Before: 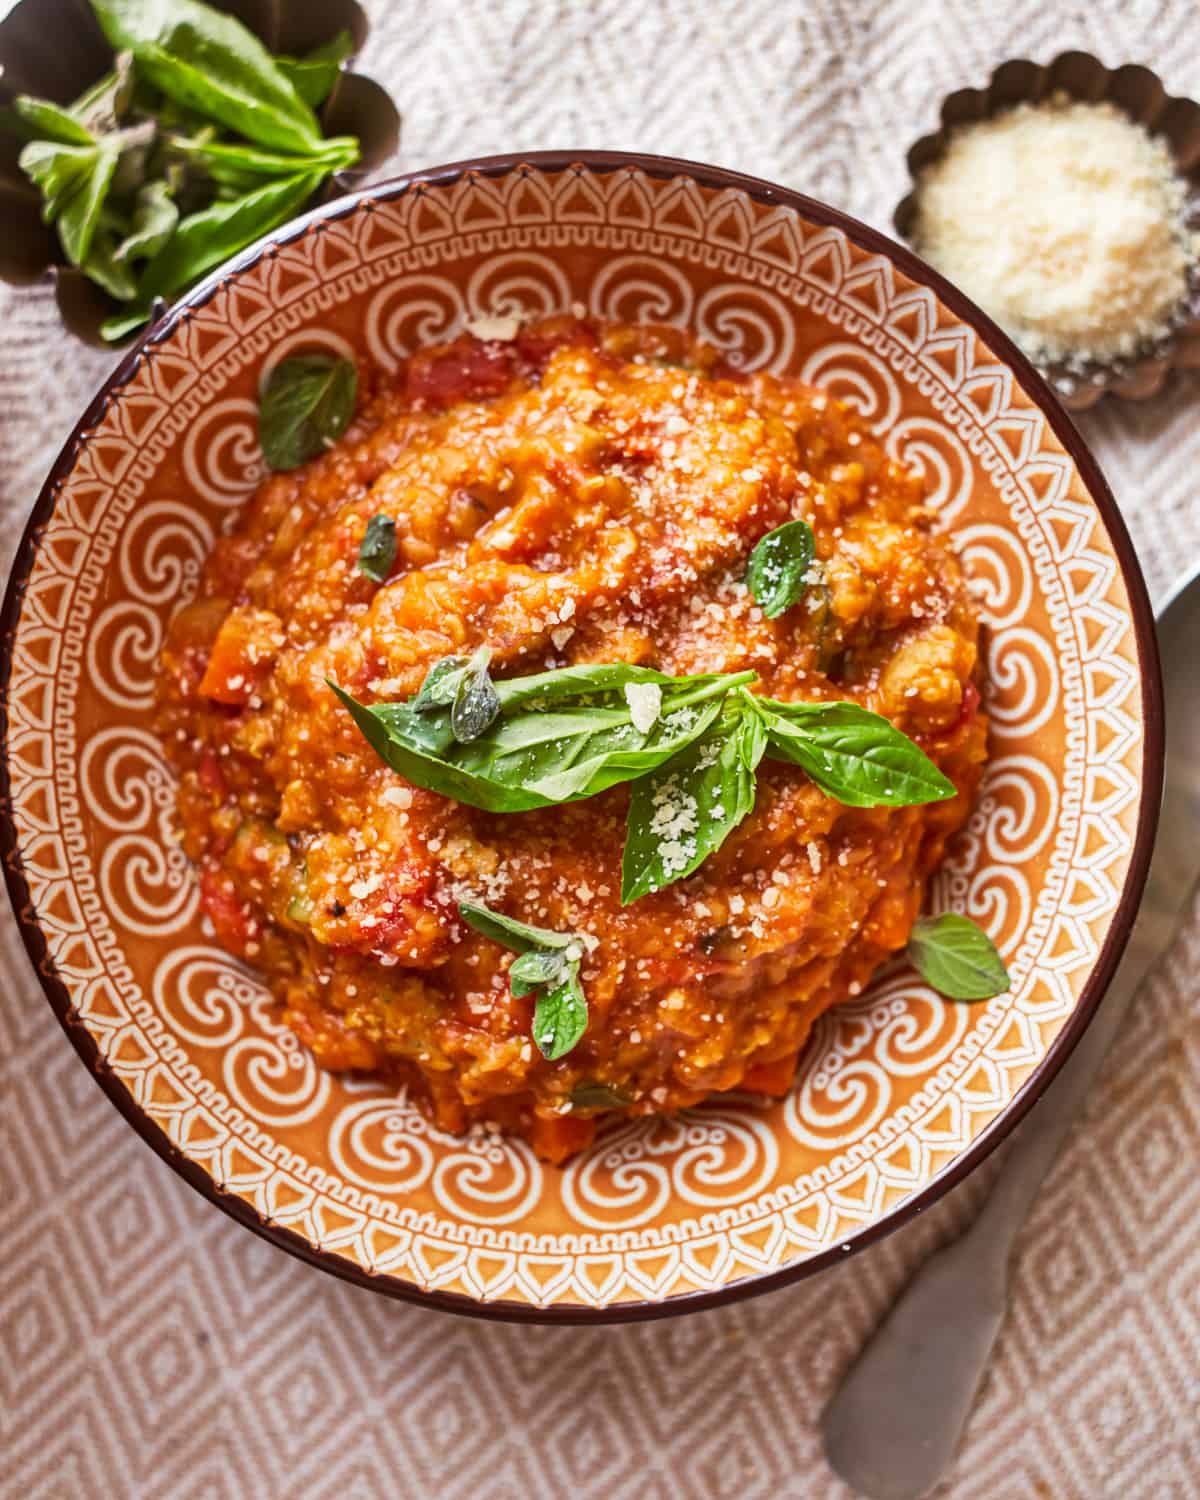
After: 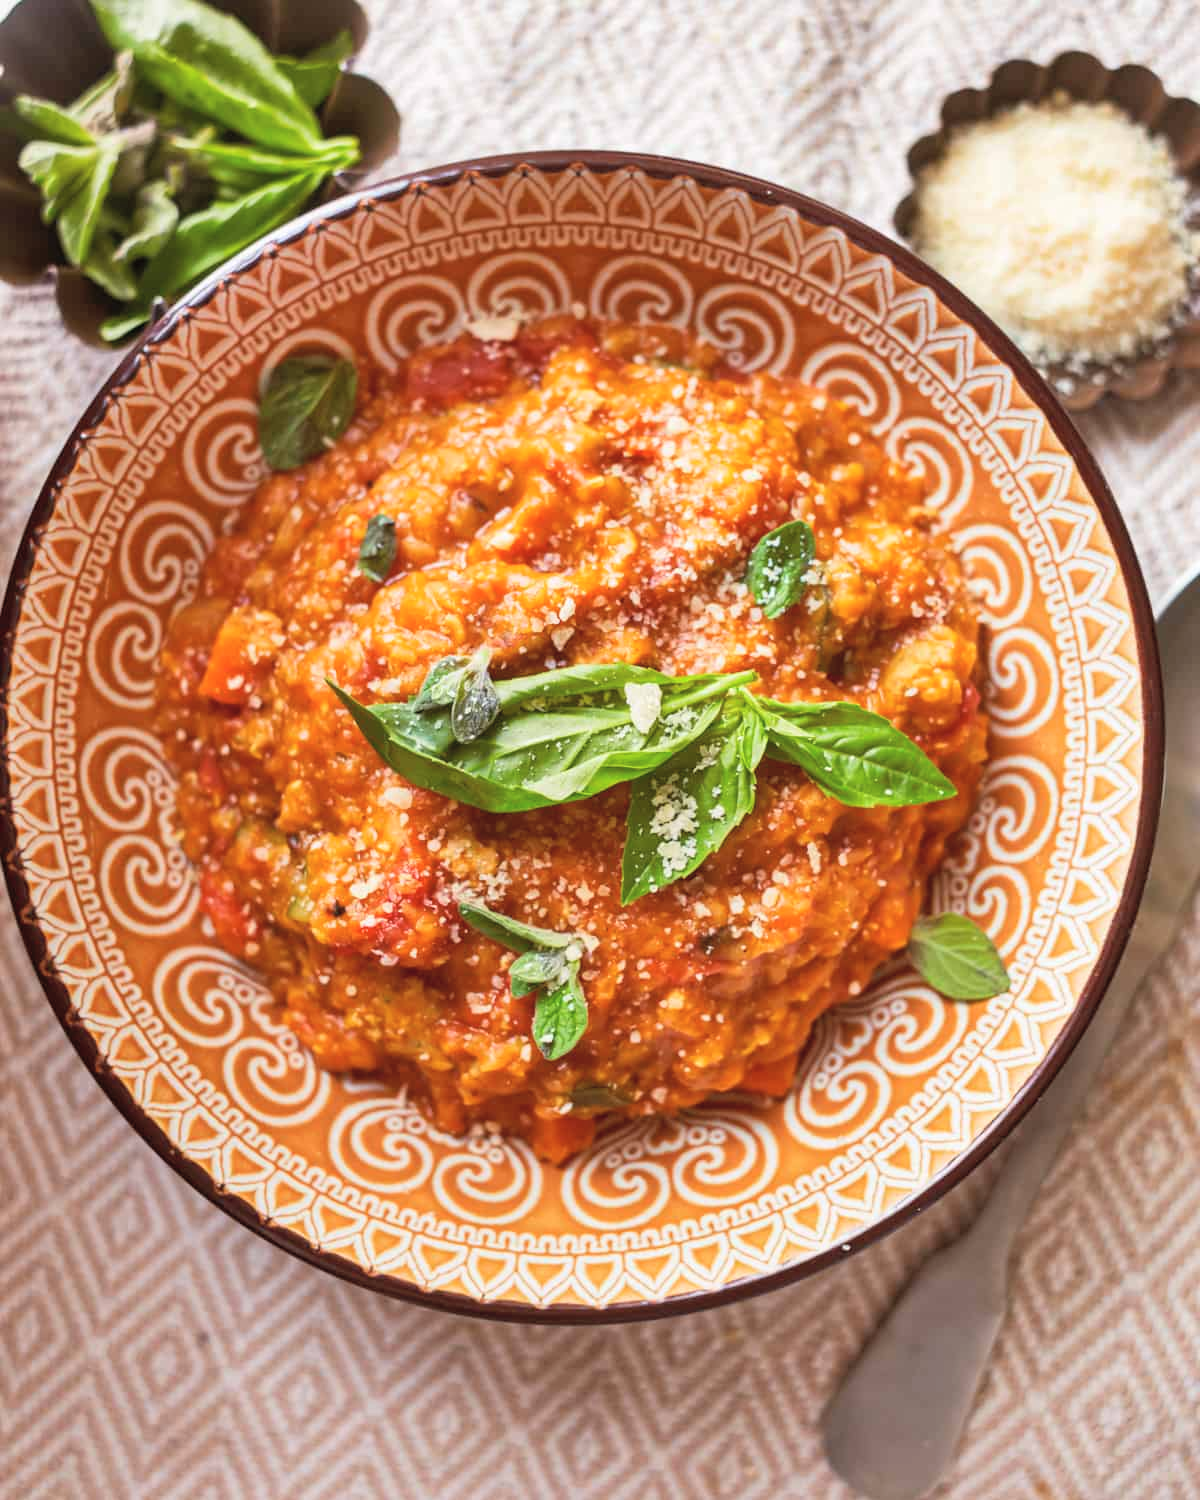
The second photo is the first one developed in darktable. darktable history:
contrast brightness saturation: brightness 0.127
